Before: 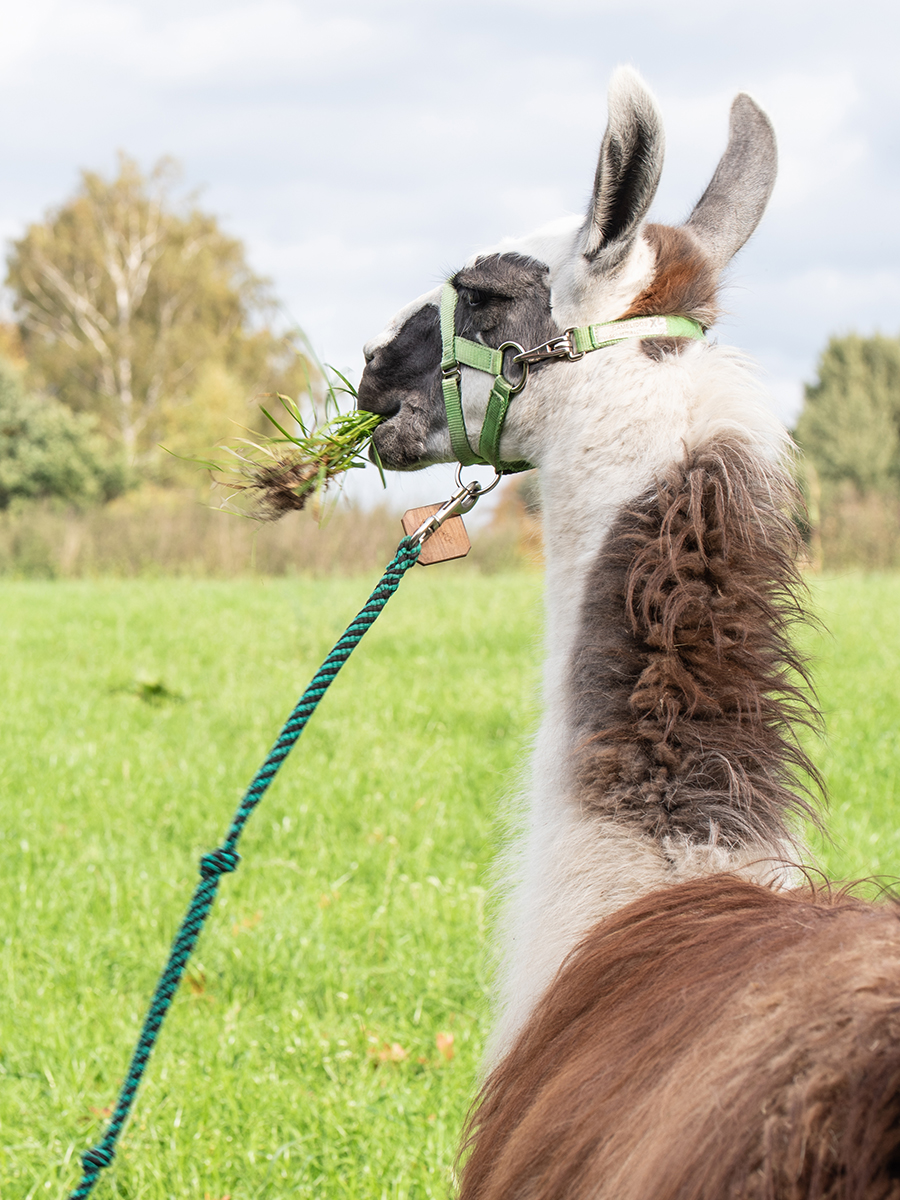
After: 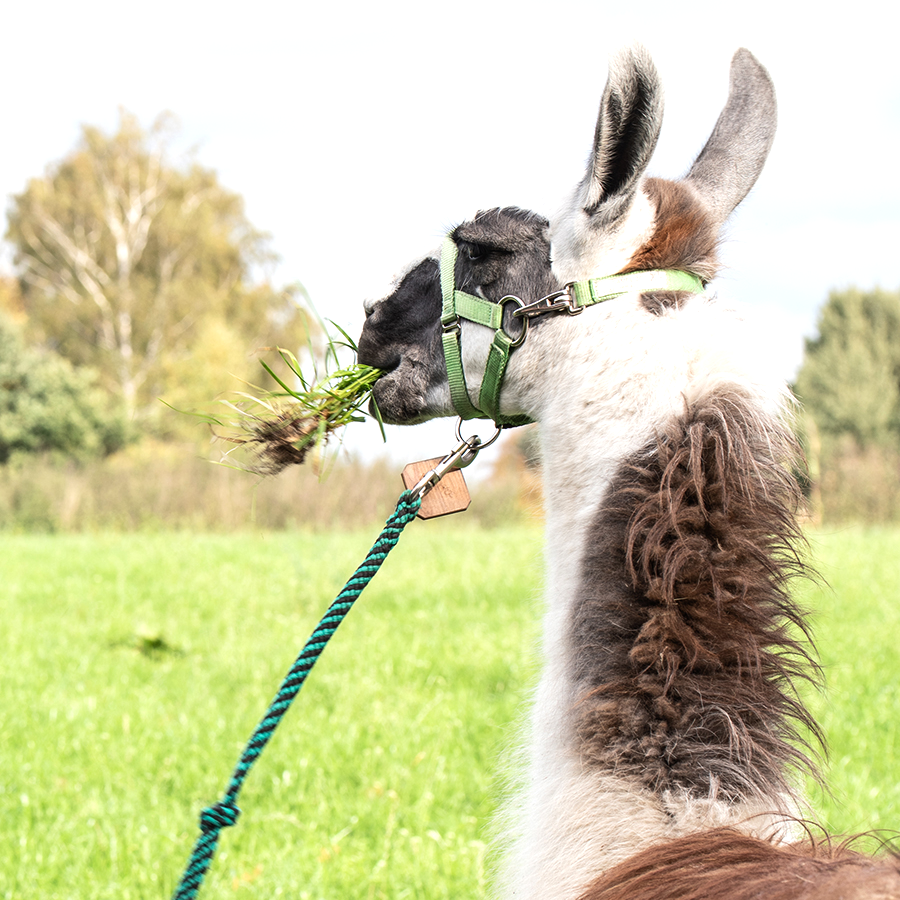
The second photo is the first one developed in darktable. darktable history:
tone equalizer: -8 EV -0.417 EV, -7 EV -0.389 EV, -6 EV -0.333 EV, -5 EV -0.222 EV, -3 EV 0.222 EV, -2 EV 0.333 EV, -1 EV 0.389 EV, +0 EV 0.417 EV, edges refinement/feathering 500, mask exposure compensation -1.57 EV, preserve details no
crop: top 3.857%, bottom 21.132%
